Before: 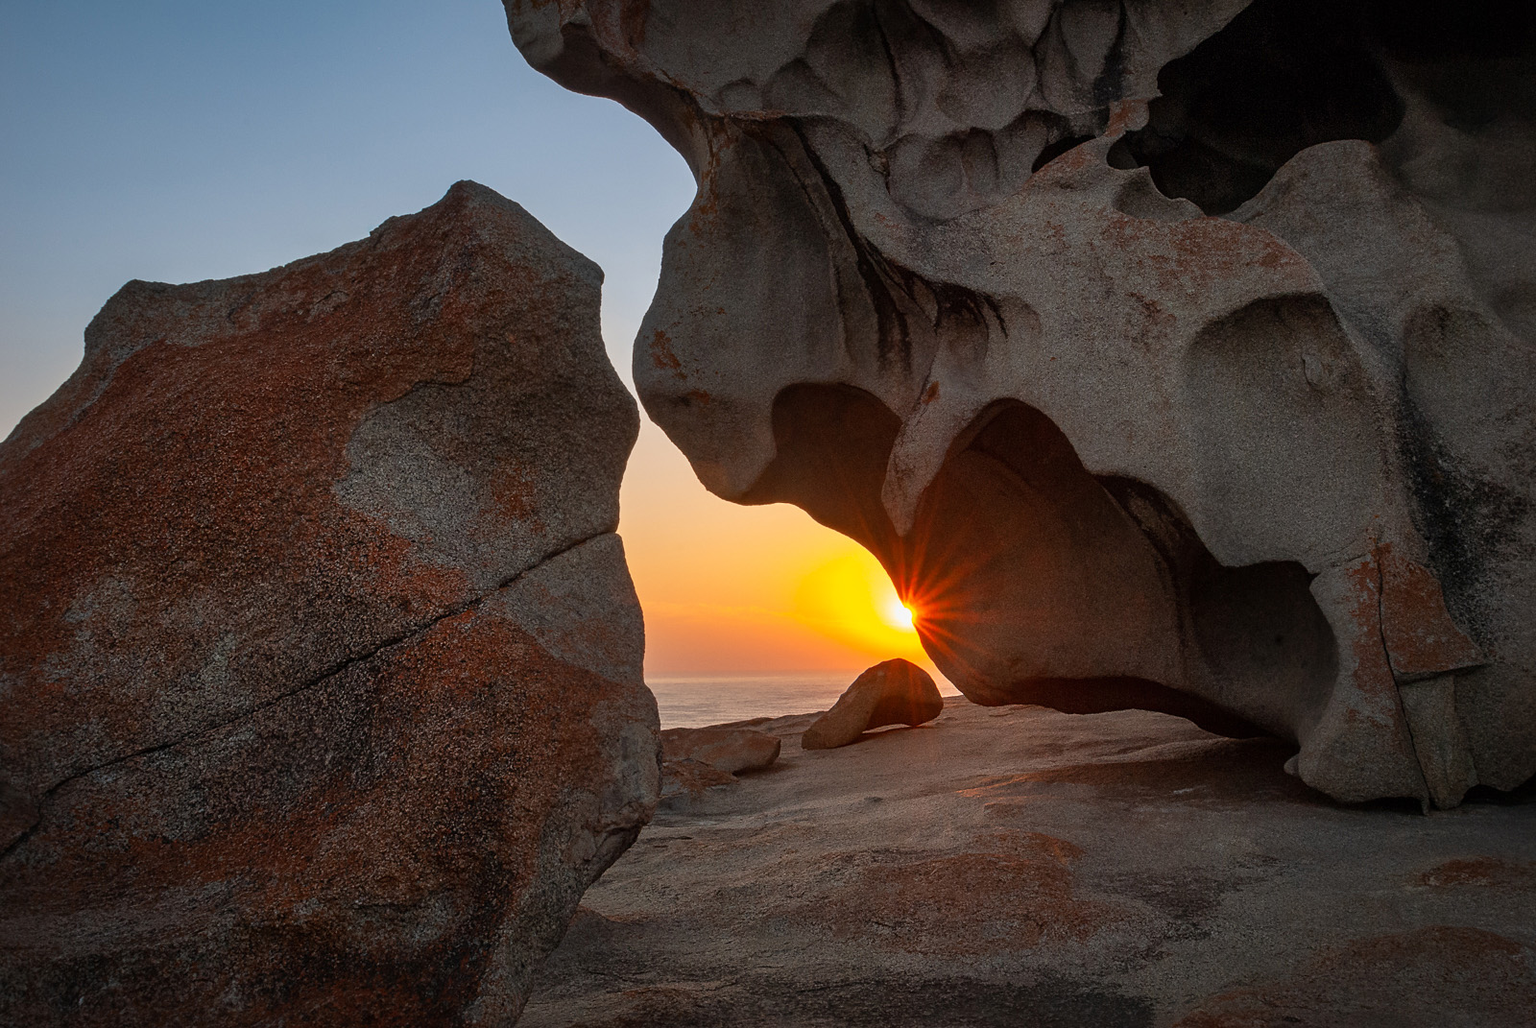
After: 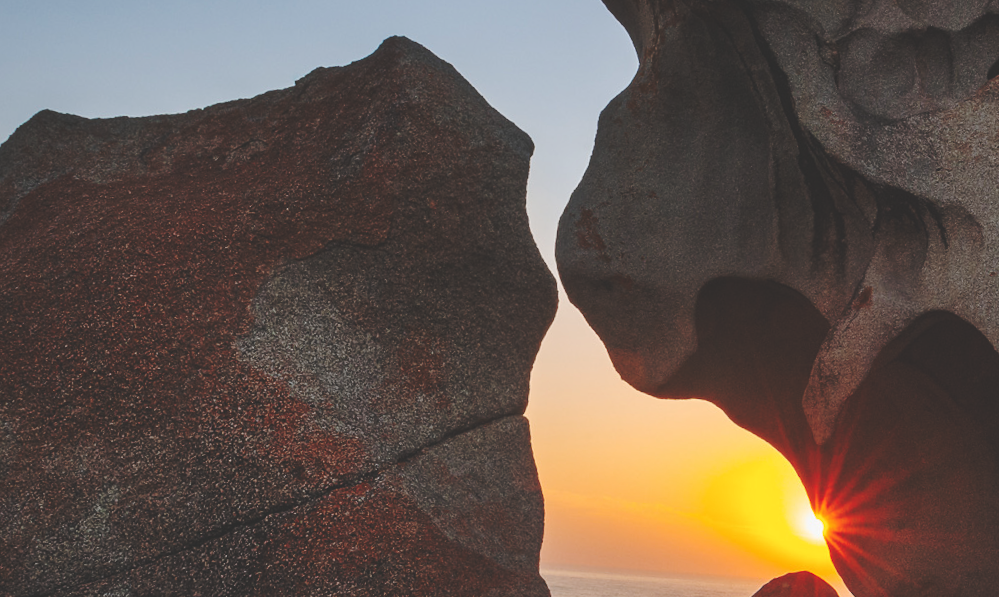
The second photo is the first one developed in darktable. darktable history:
base curve: curves: ch0 [(0, 0.024) (0.055, 0.065) (0.121, 0.166) (0.236, 0.319) (0.693, 0.726) (1, 1)], preserve colors none
crop and rotate: angle -4.94°, left 2.049%, top 7.051%, right 27.699%, bottom 30.238%
